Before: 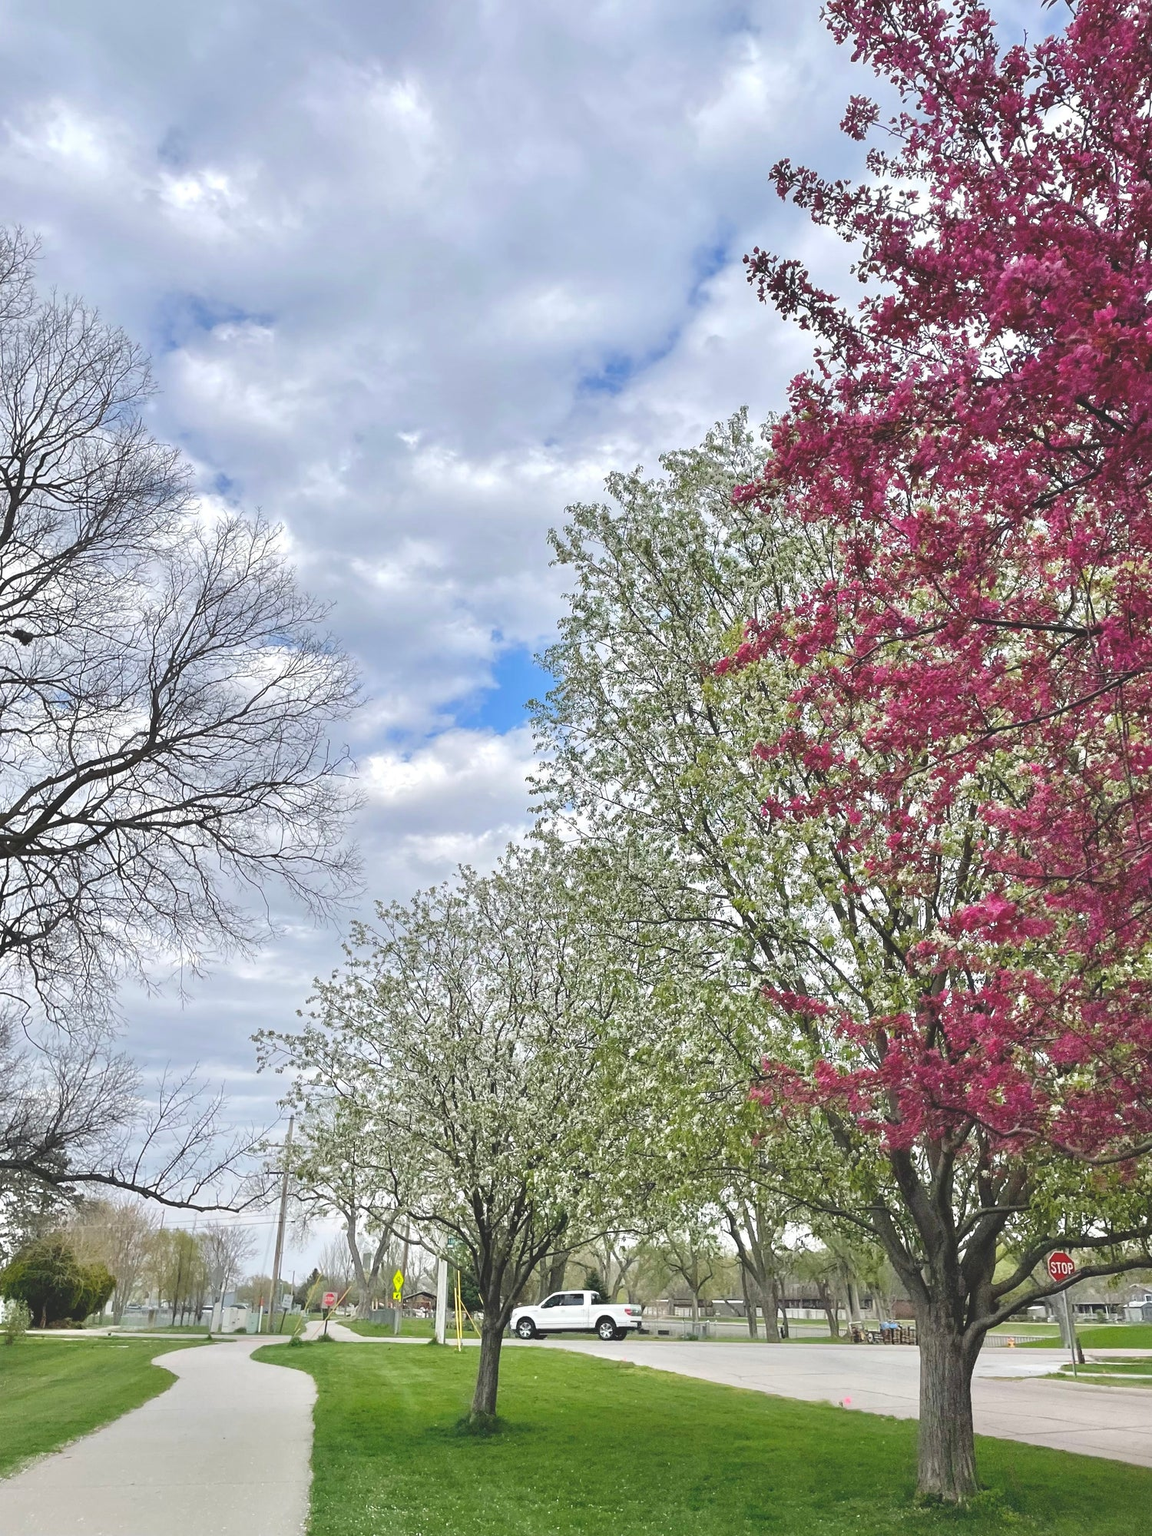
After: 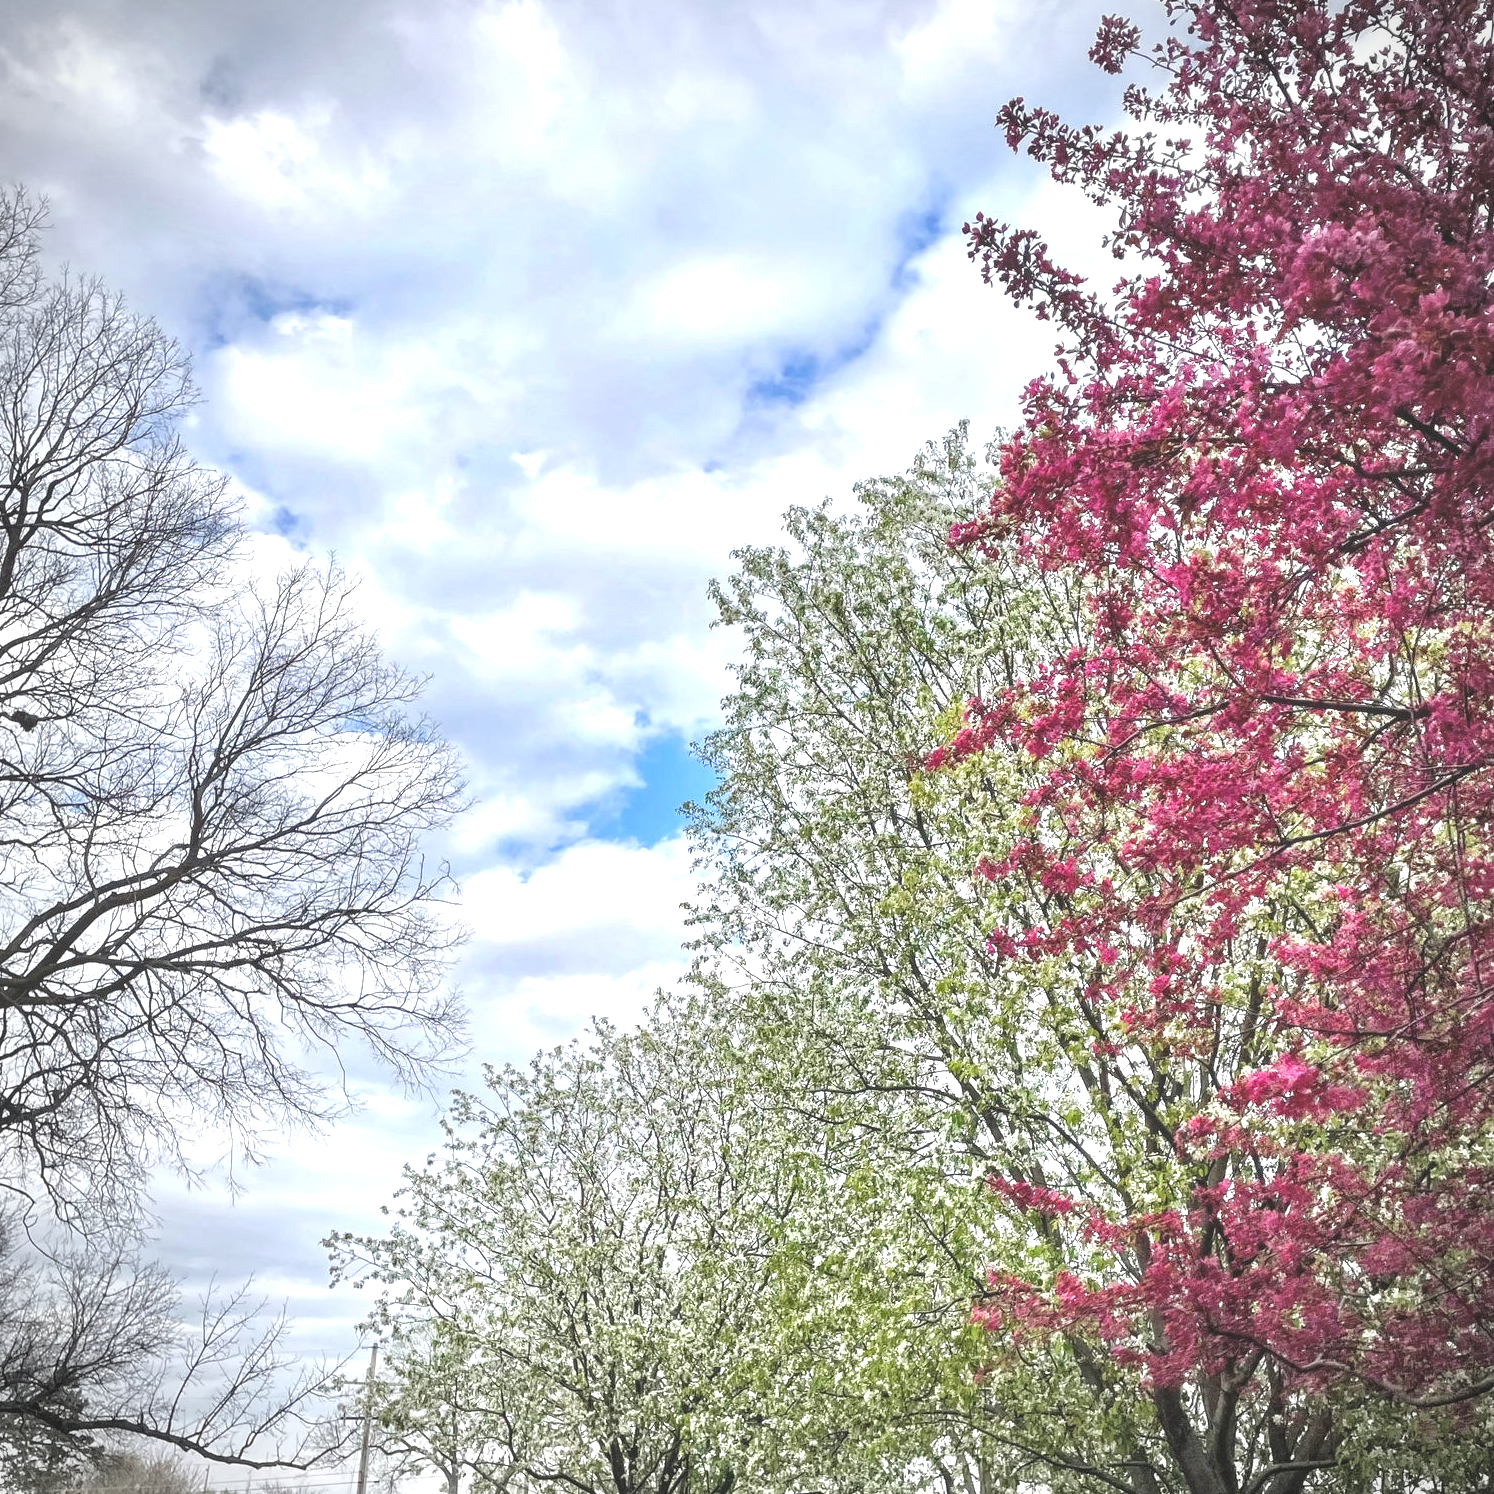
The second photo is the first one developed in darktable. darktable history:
local contrast: on, module defaults
crop: left 0.387%, top 5.469%, bottom 19.809%
exposure: black level correction 0, exposure 0.7 EV, compensate exposure bias true, compensate highlight preservation false
vignetting: automatic ratio true
